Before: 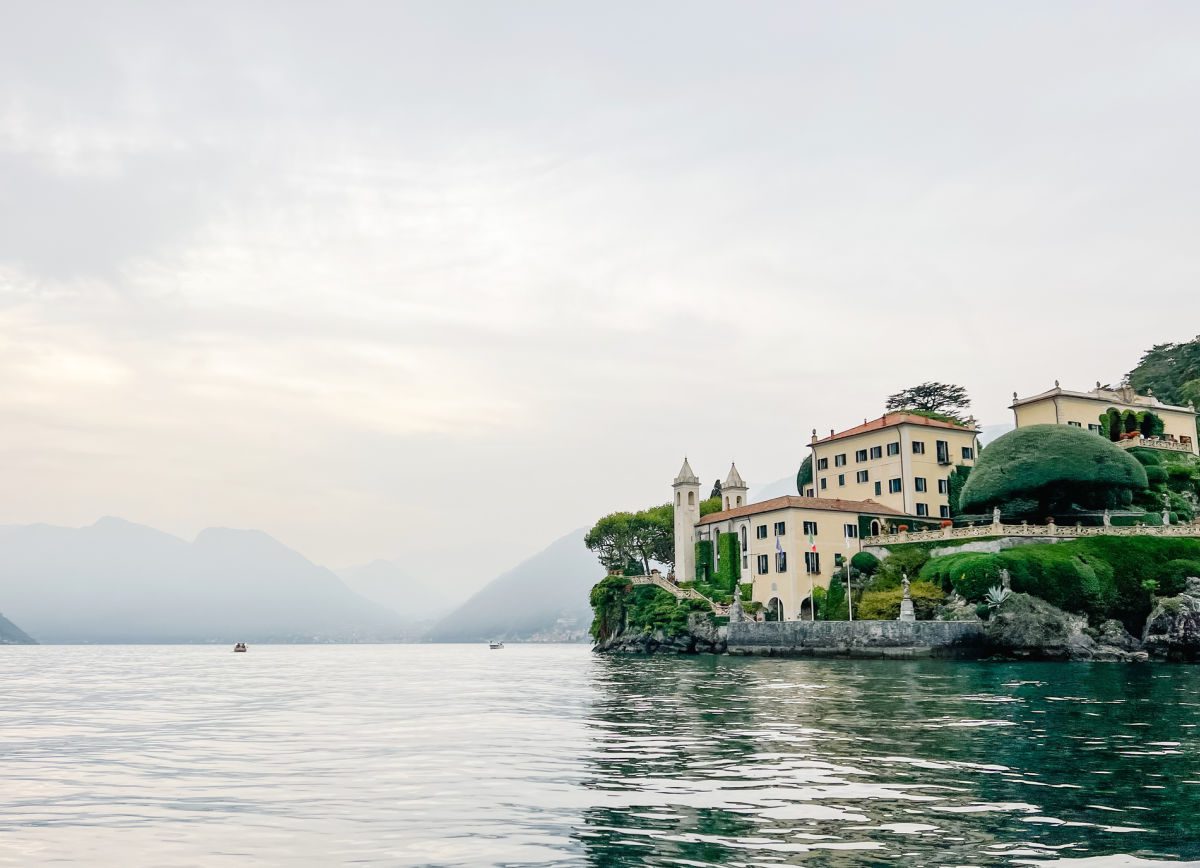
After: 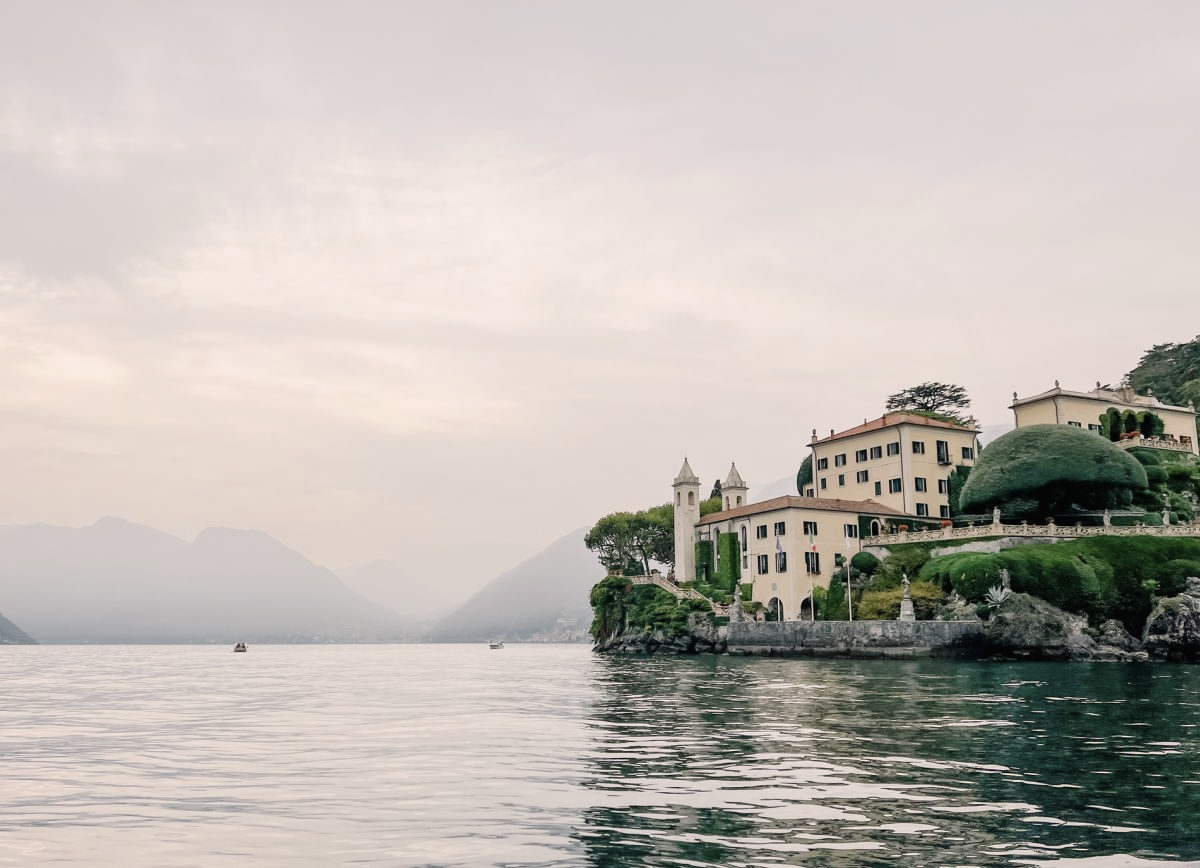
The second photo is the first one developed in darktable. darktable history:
exposure: exposure -0.177 EV, compensate highlight preservation false
color correction: highlights a* 5.59, highlights b* 5.24, saturation 0.68
